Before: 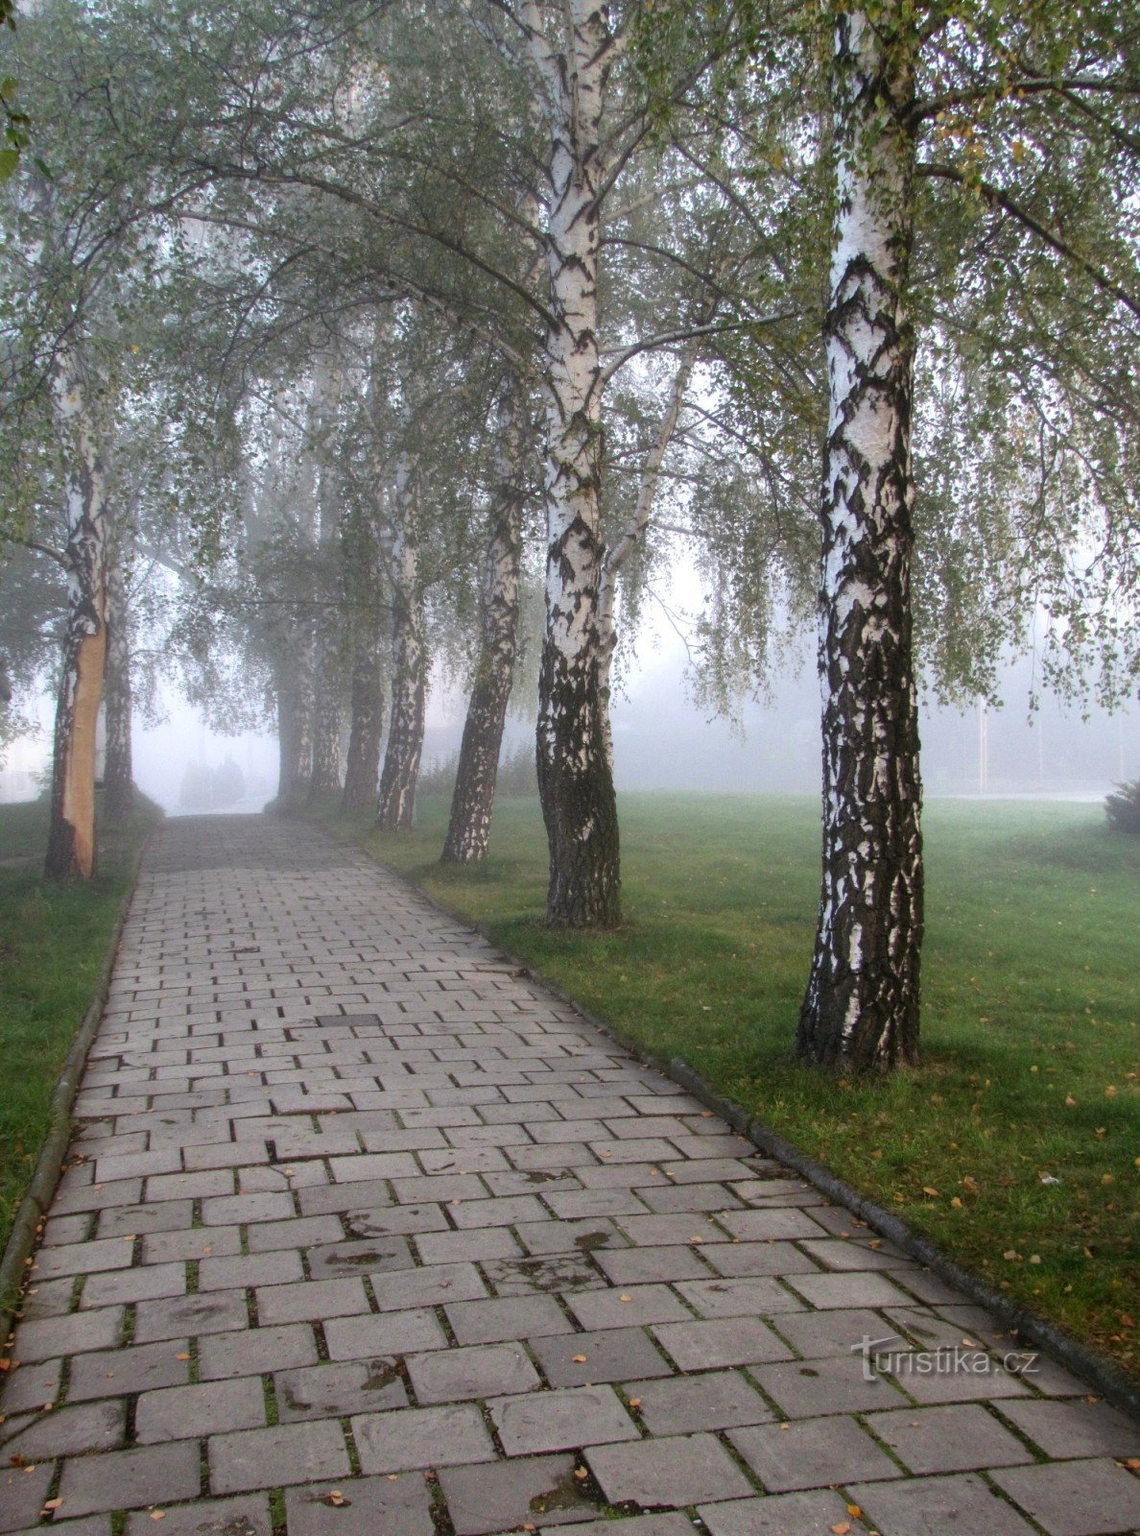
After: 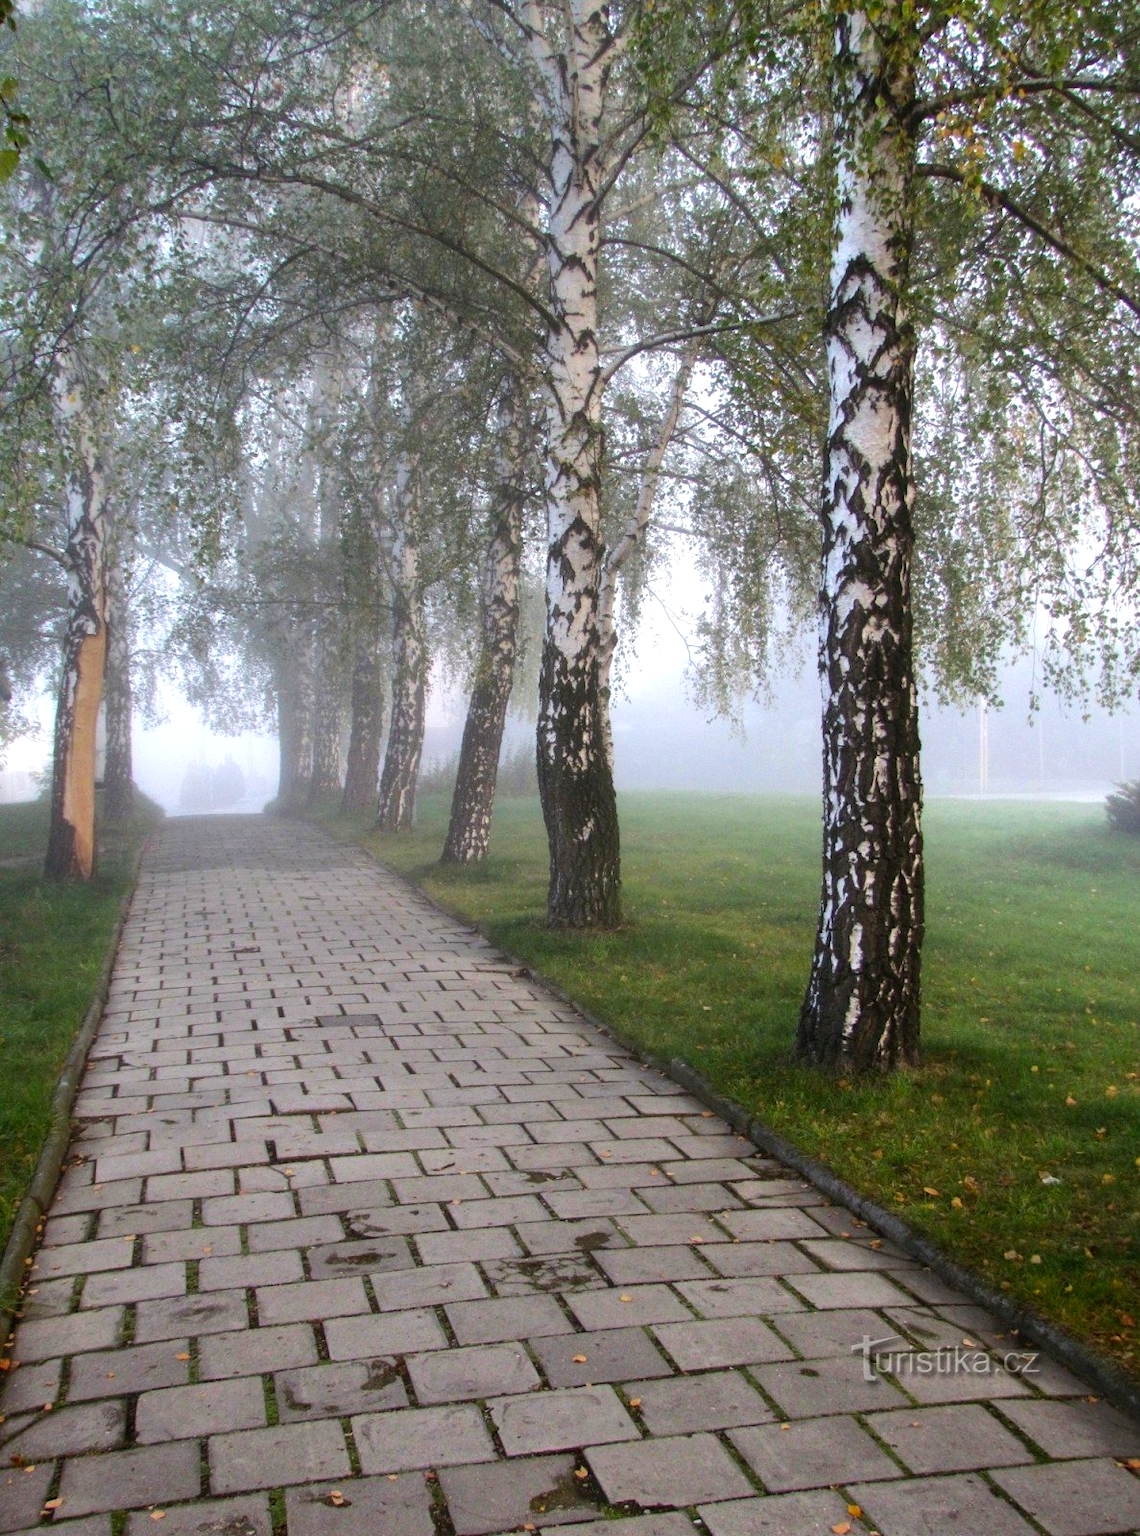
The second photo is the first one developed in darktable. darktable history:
color balance rgb: perceptual saturation grading › global saturation 9.687%, perceptual brilliance grading › highlights 6.023%, perceptual brilliance grading › mid-tones 17.861%, perceptual brilliance grading › shadows -5.25%, global vibrance 20%
